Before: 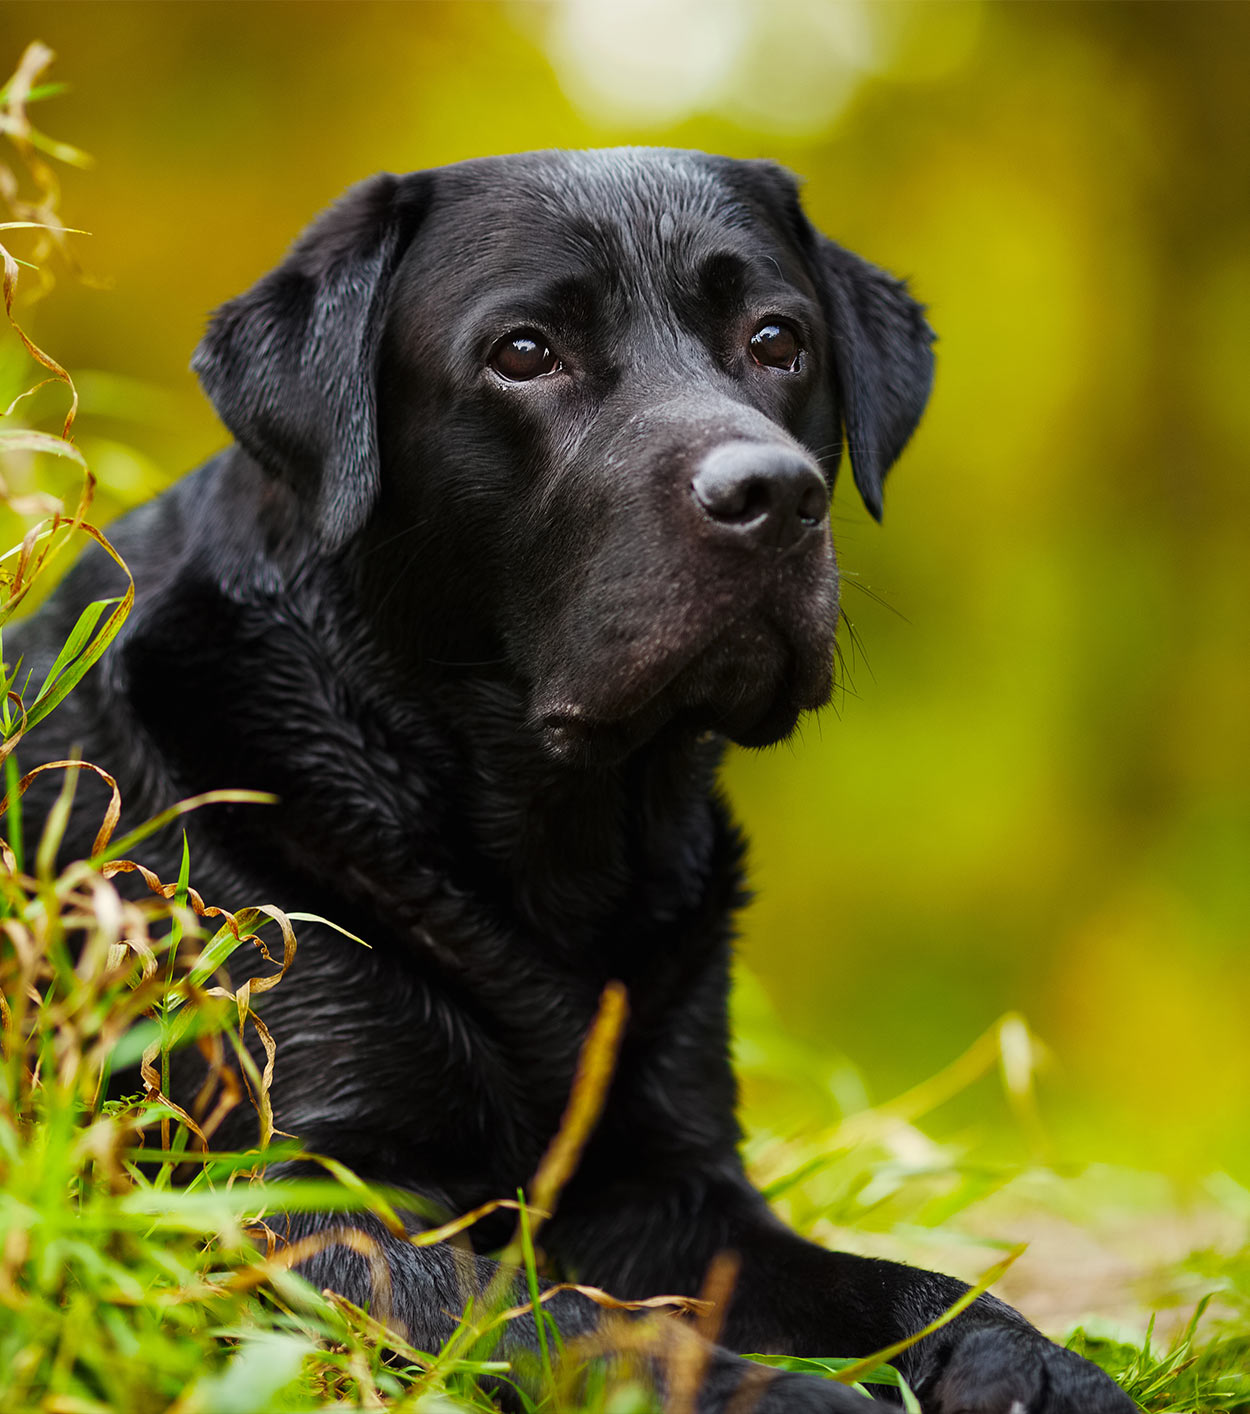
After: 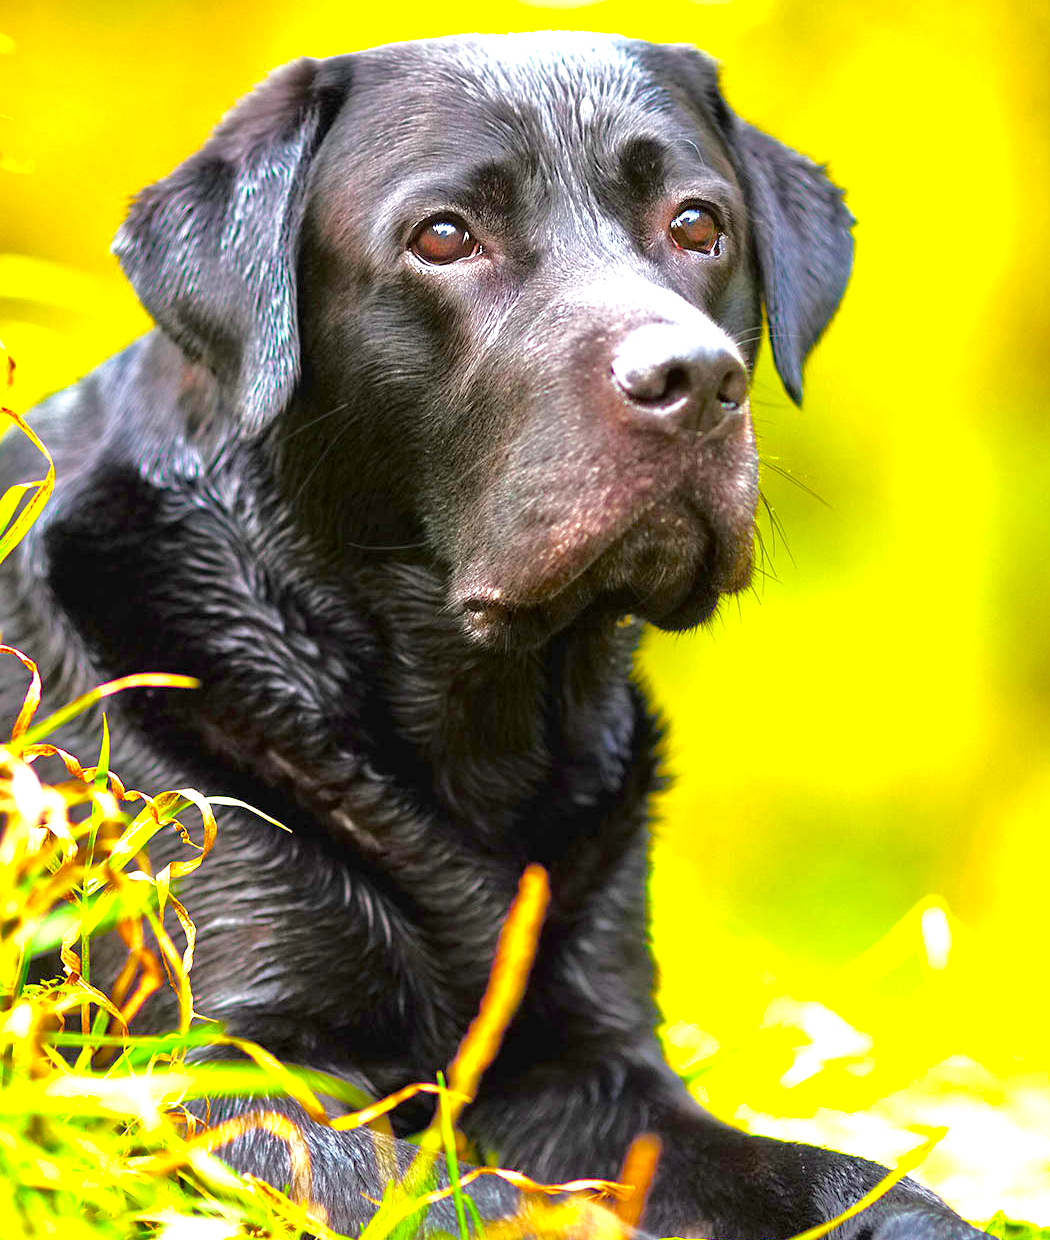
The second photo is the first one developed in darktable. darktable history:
tone equalizer: -7 EV 0.165 EV, -6 EV 0.582 EV, -5 EV 1.12 EV, -4 EV 1.35 EV, -3 EV 1.17 EV, -2 EV 0.6 EV, -1 EV 0.15 EV
crop: left 6.416%, top 8.249%, right 9.533%, bottom 4.056%
exposure: black level correction 0, exposure 1.2 EV, compensate highlight preservation false
color balance rgb: perceptual saturation grading › global saturation 44.331%, perceptual saturation grading › highlights -25.011%, perceptual saturation grading › shadows 50.216%, perceptual brilliance grading › global brilliance 18.77%, global vibrance 9.428%
